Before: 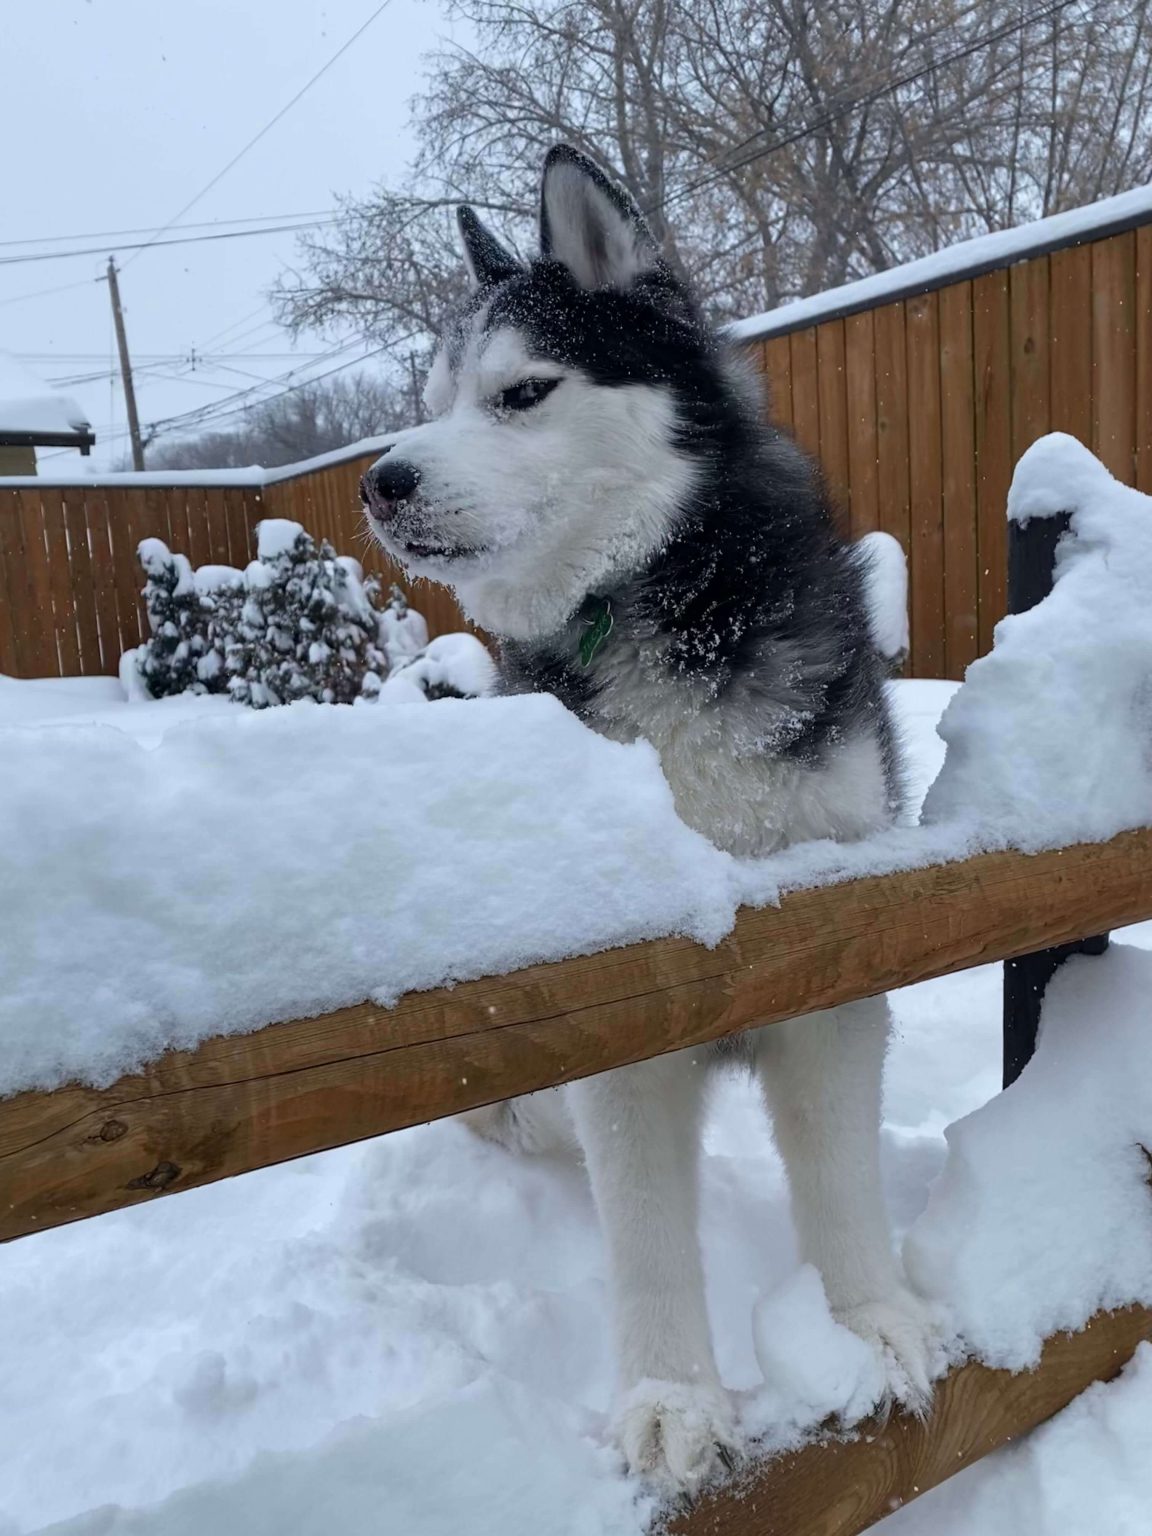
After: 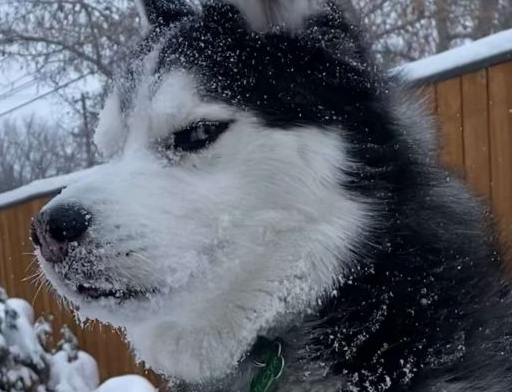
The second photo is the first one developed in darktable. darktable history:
crop: left 28.639%, top 16.828%, right 26.869%, bottom 57.648%
